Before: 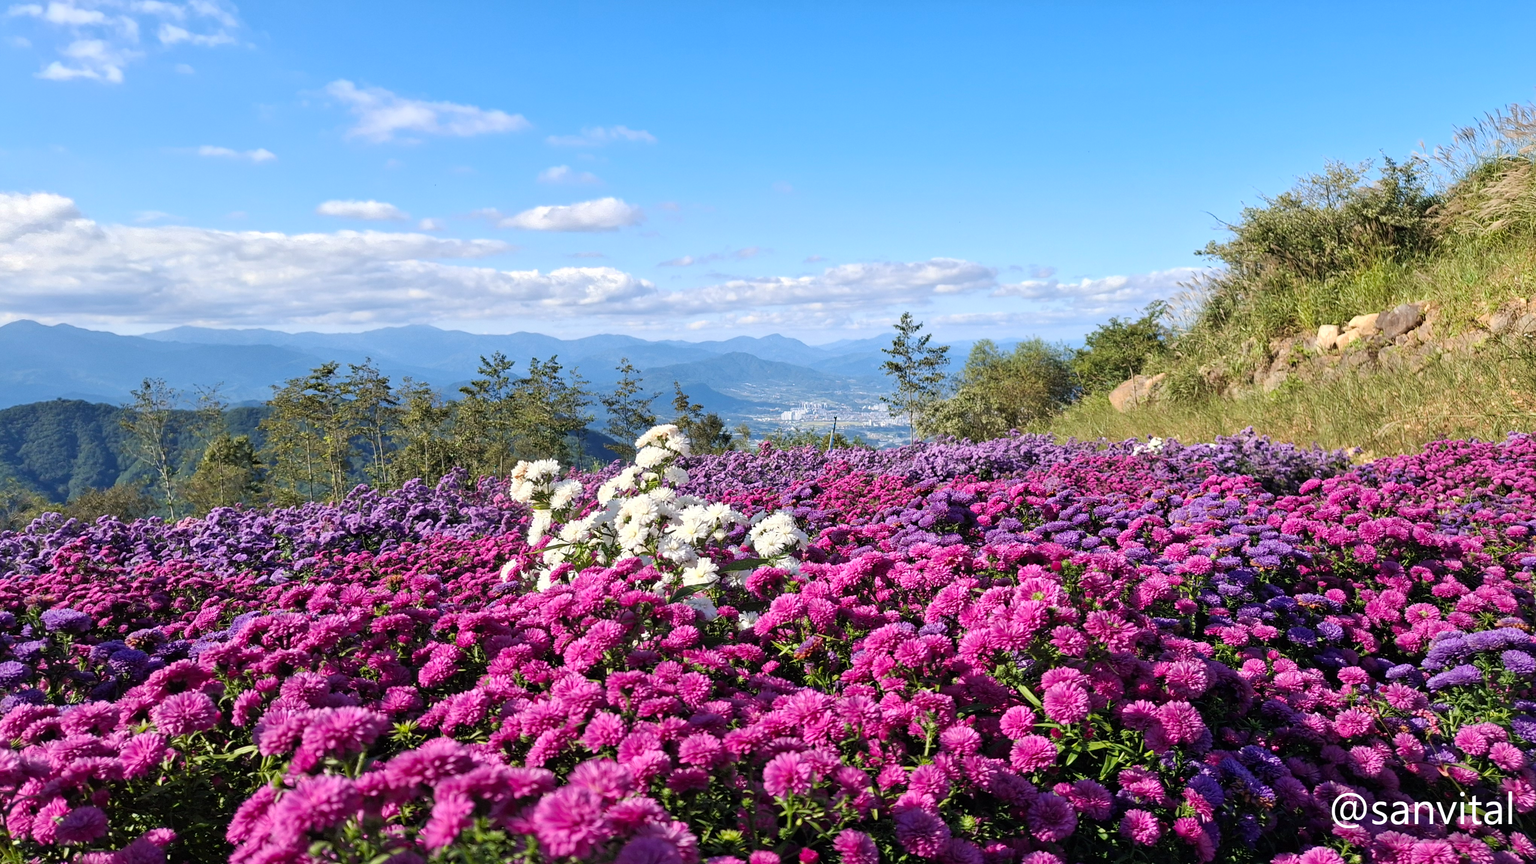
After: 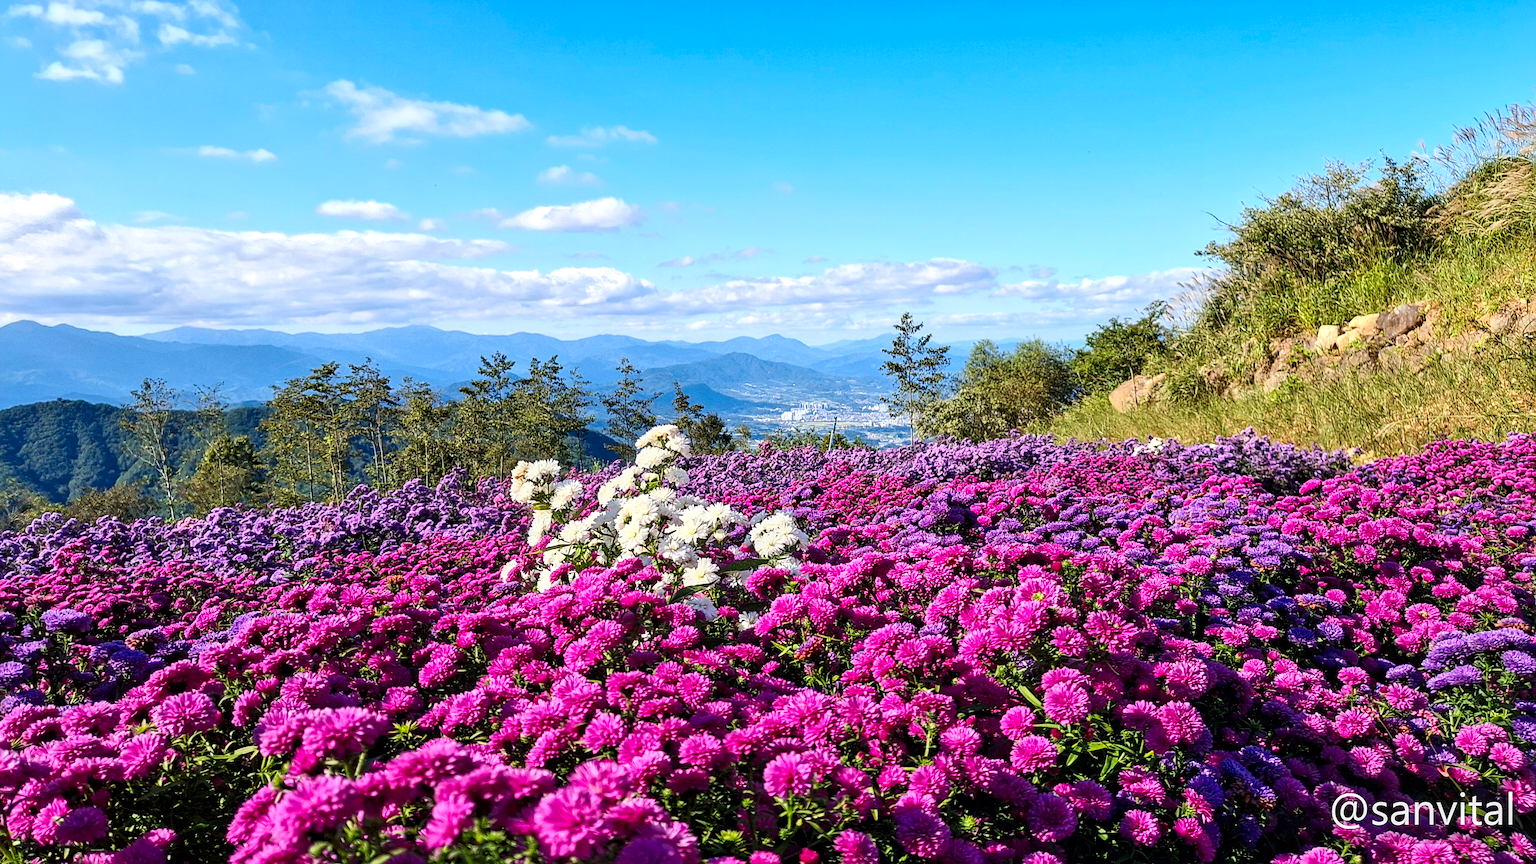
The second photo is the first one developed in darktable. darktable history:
sharpen: radius 2.172, amount 0.384, threshold 0.114
contrast brightness saturation: contrast 0.184, saturation 0.304
local contrast: detail 130%
